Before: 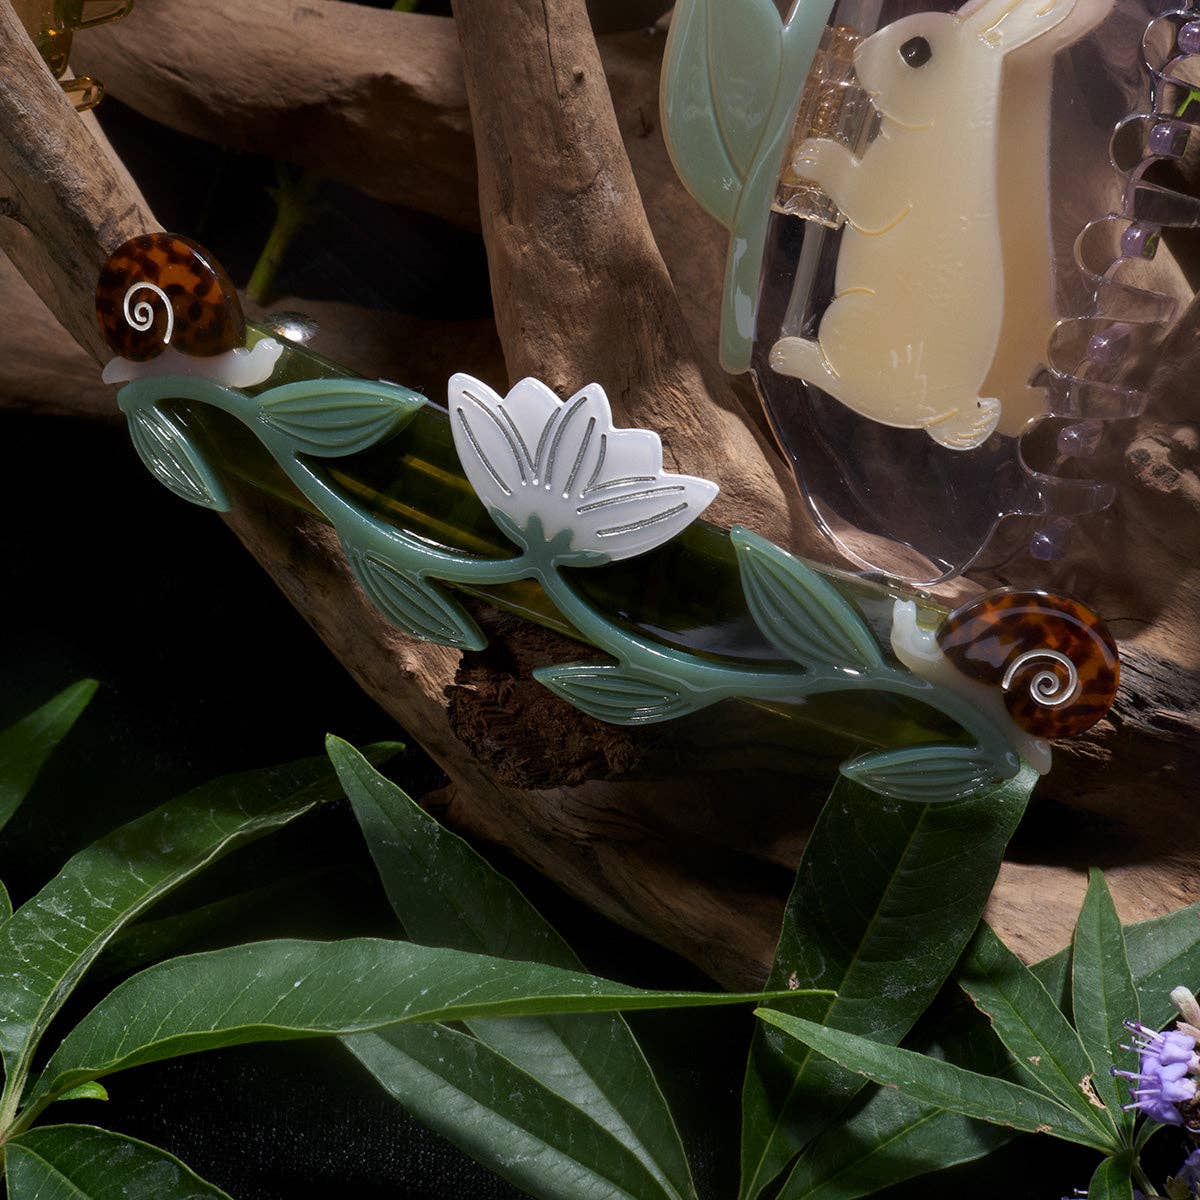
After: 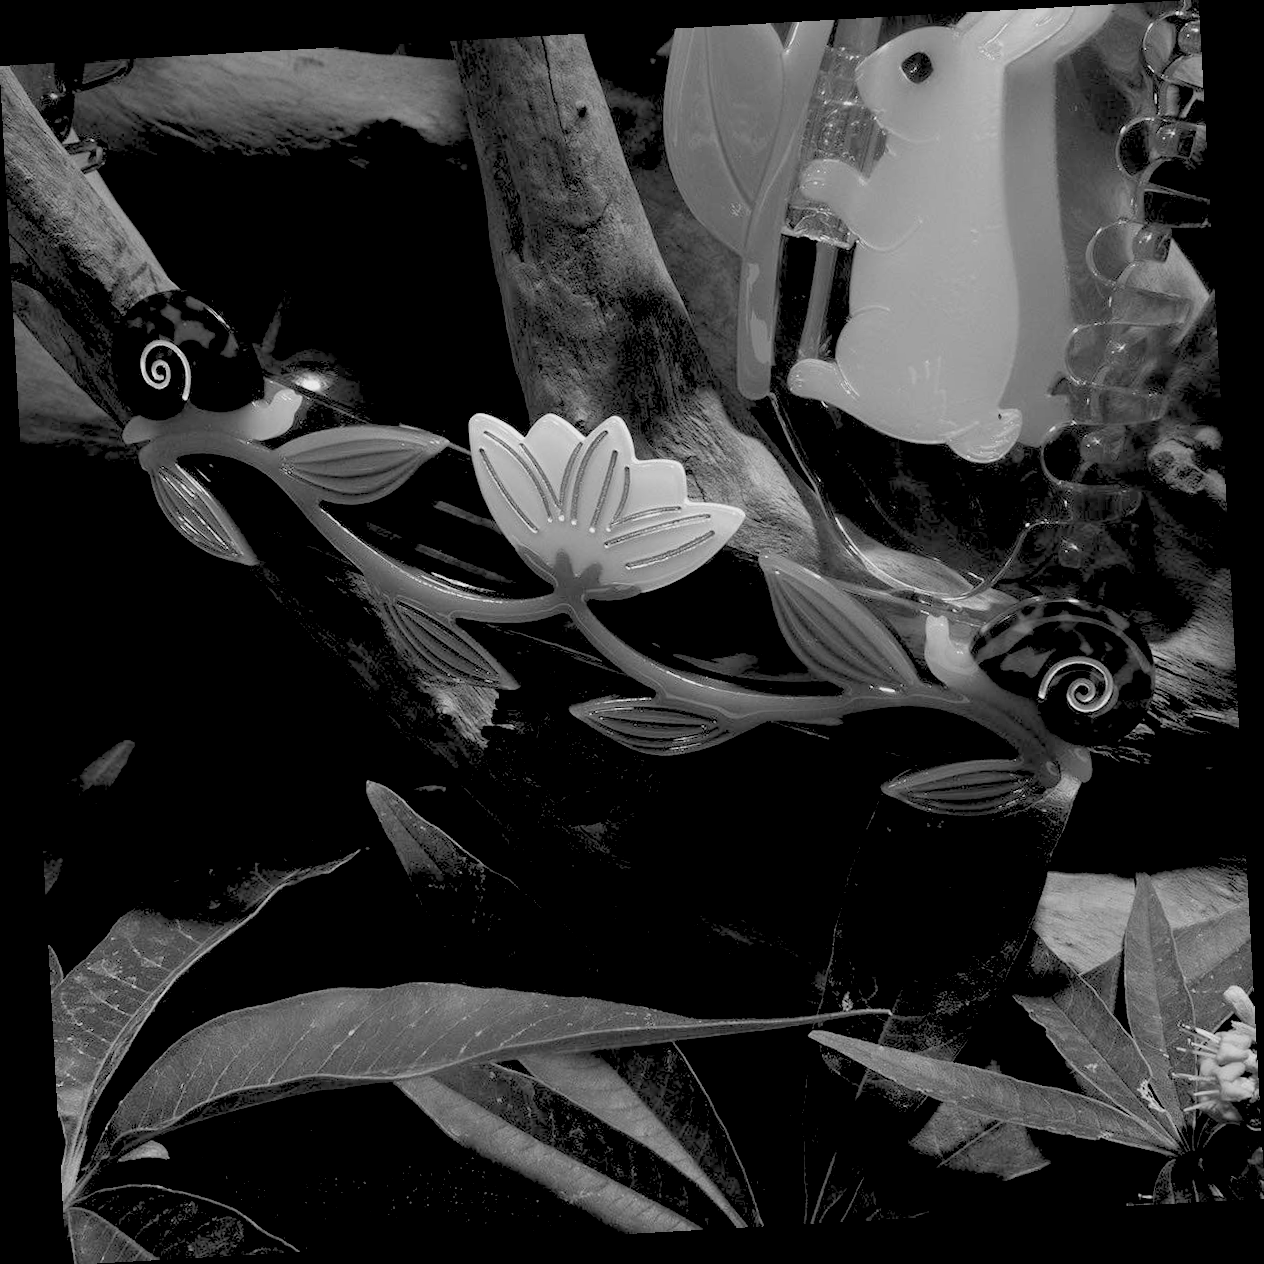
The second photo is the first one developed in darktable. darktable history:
rotate and perspective: rotation -3.18°, automatic cropping off
rgb levels: preserve colors sum RGB, levels [[0.038, 0.433, 0.934], [0, 0.5, 1], [0, 0.5, 1]]
exposure: black level correction 0.009, exposure 0.014 EV, compensate highlight preservation false
monochrome: on, module defaults
color calibration: illuminant as shot in camera, x 0.358, y 0.373, temperature 4628.91 K
